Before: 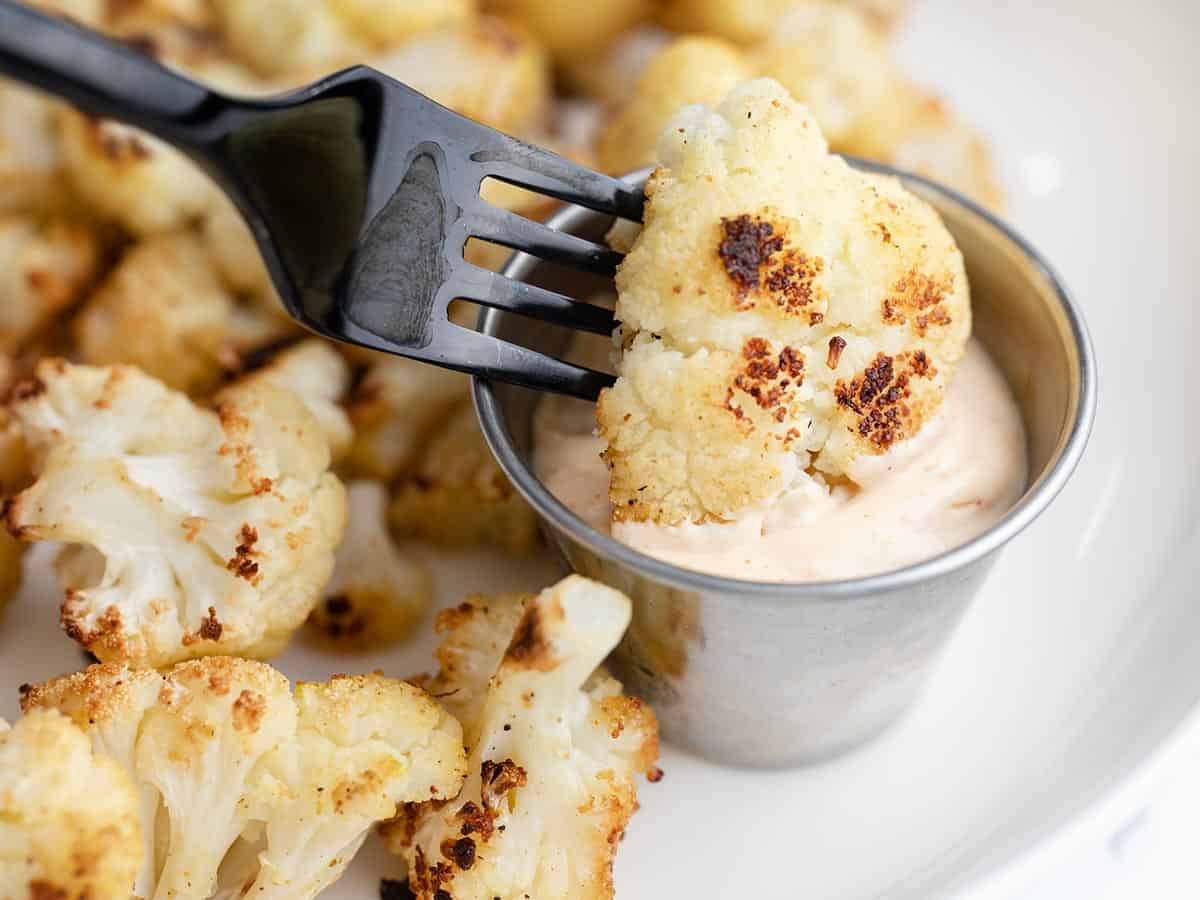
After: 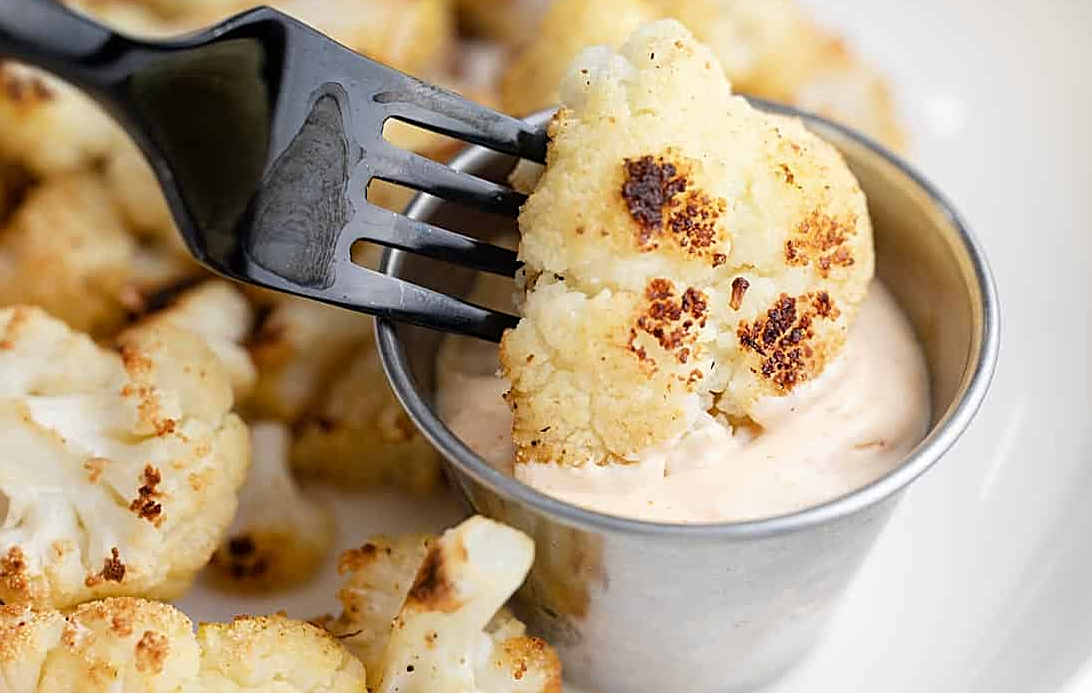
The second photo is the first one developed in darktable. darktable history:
sharpen: on, module defaults
crop: left 8.155%, top 6.611%, bottom 15.385%
